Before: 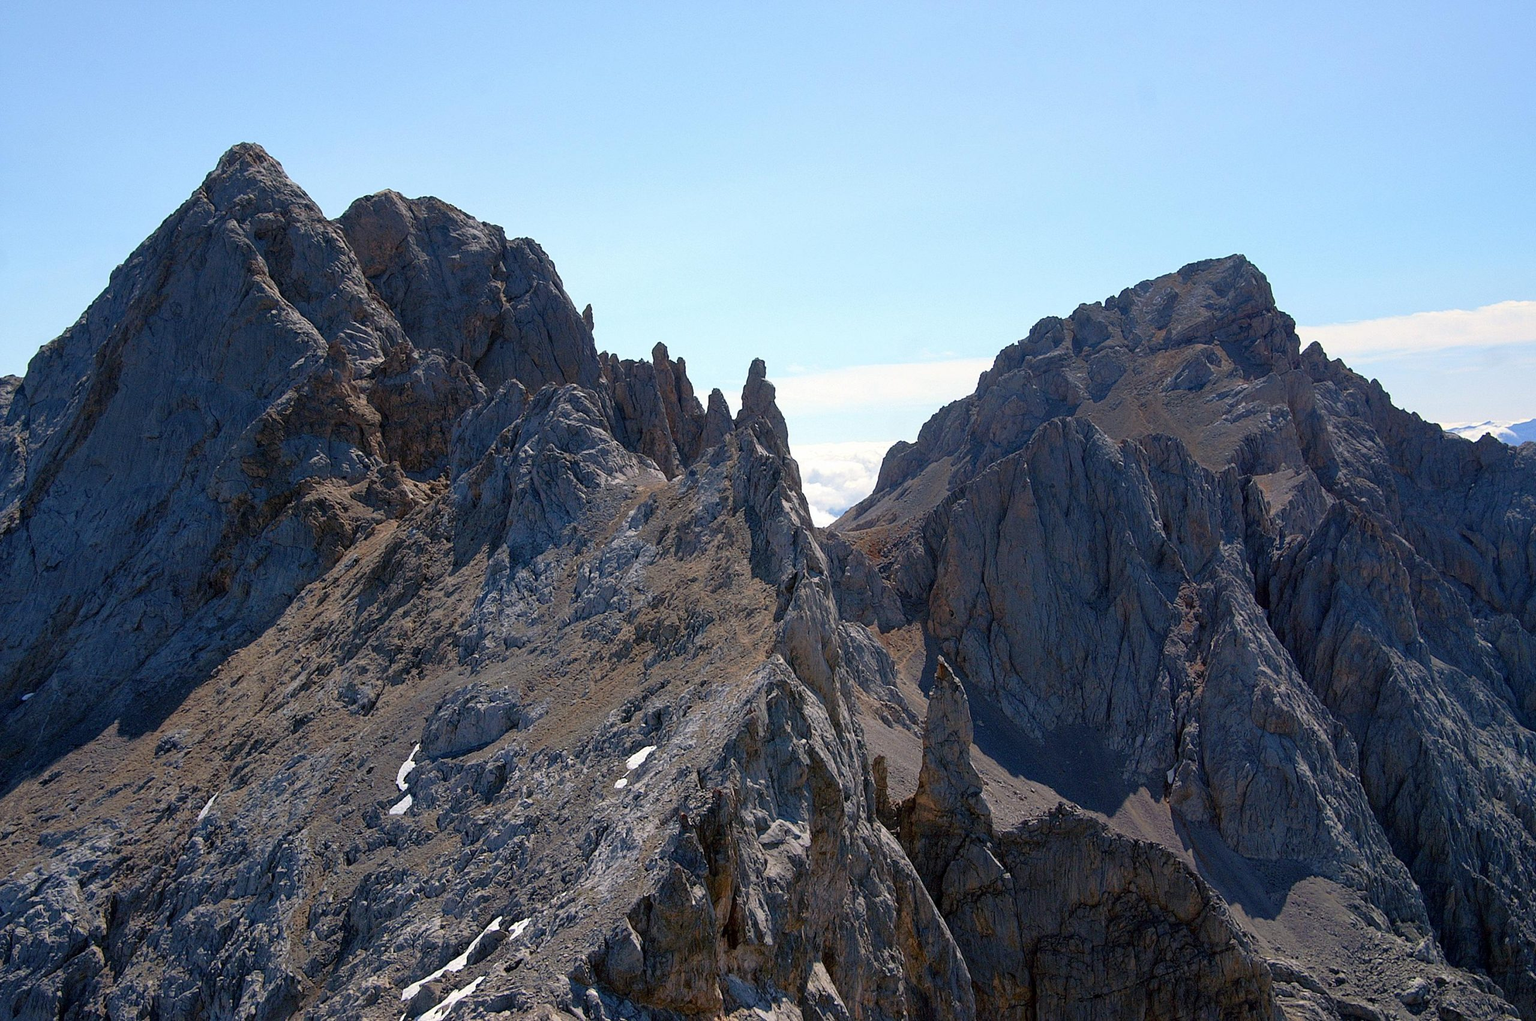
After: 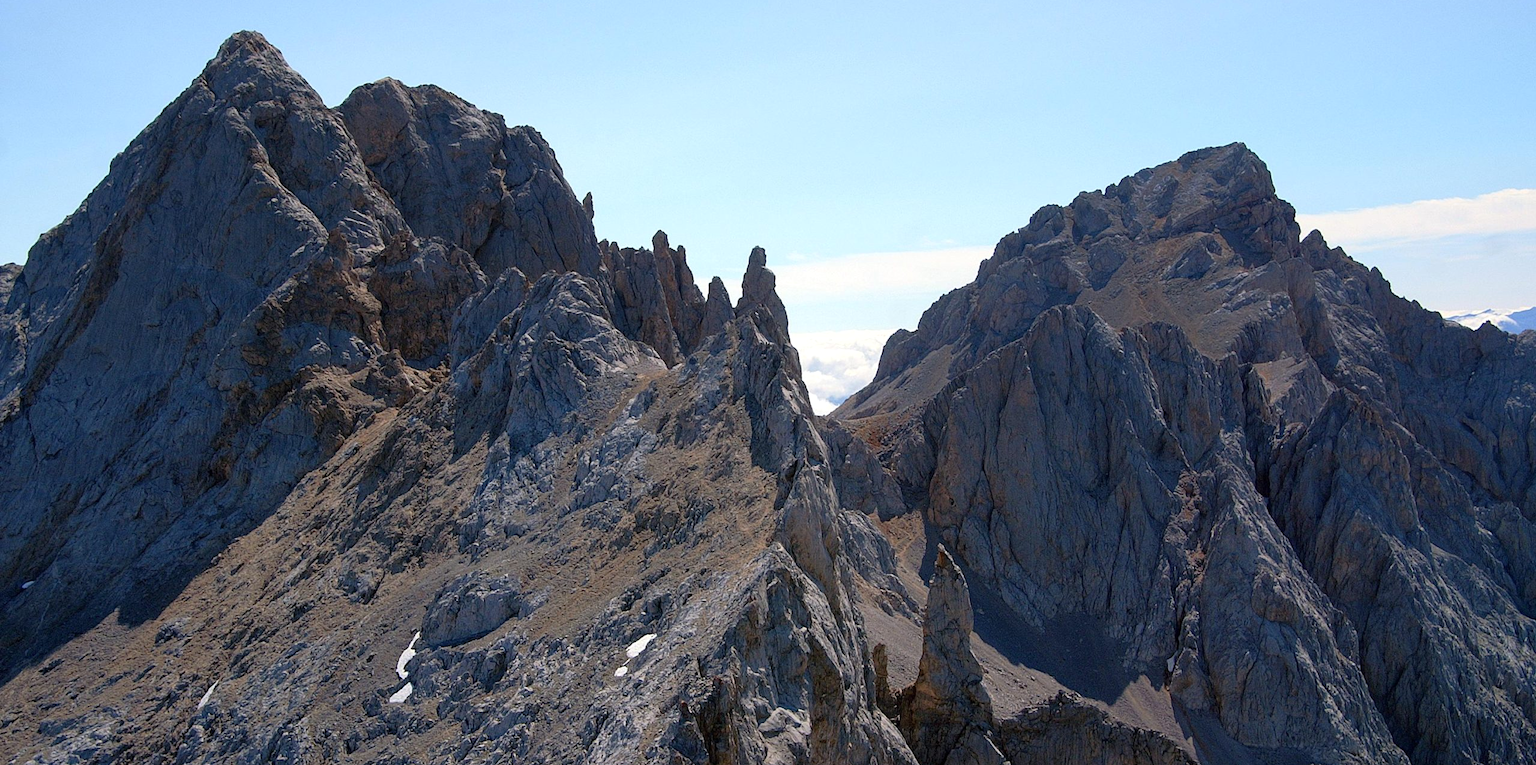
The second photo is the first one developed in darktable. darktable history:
shadows and highlights: shadows 12, white point adjustment 1.2, highlights -0.36, soften with gaussian
crop: top 11.038%, bottom 13.962%
